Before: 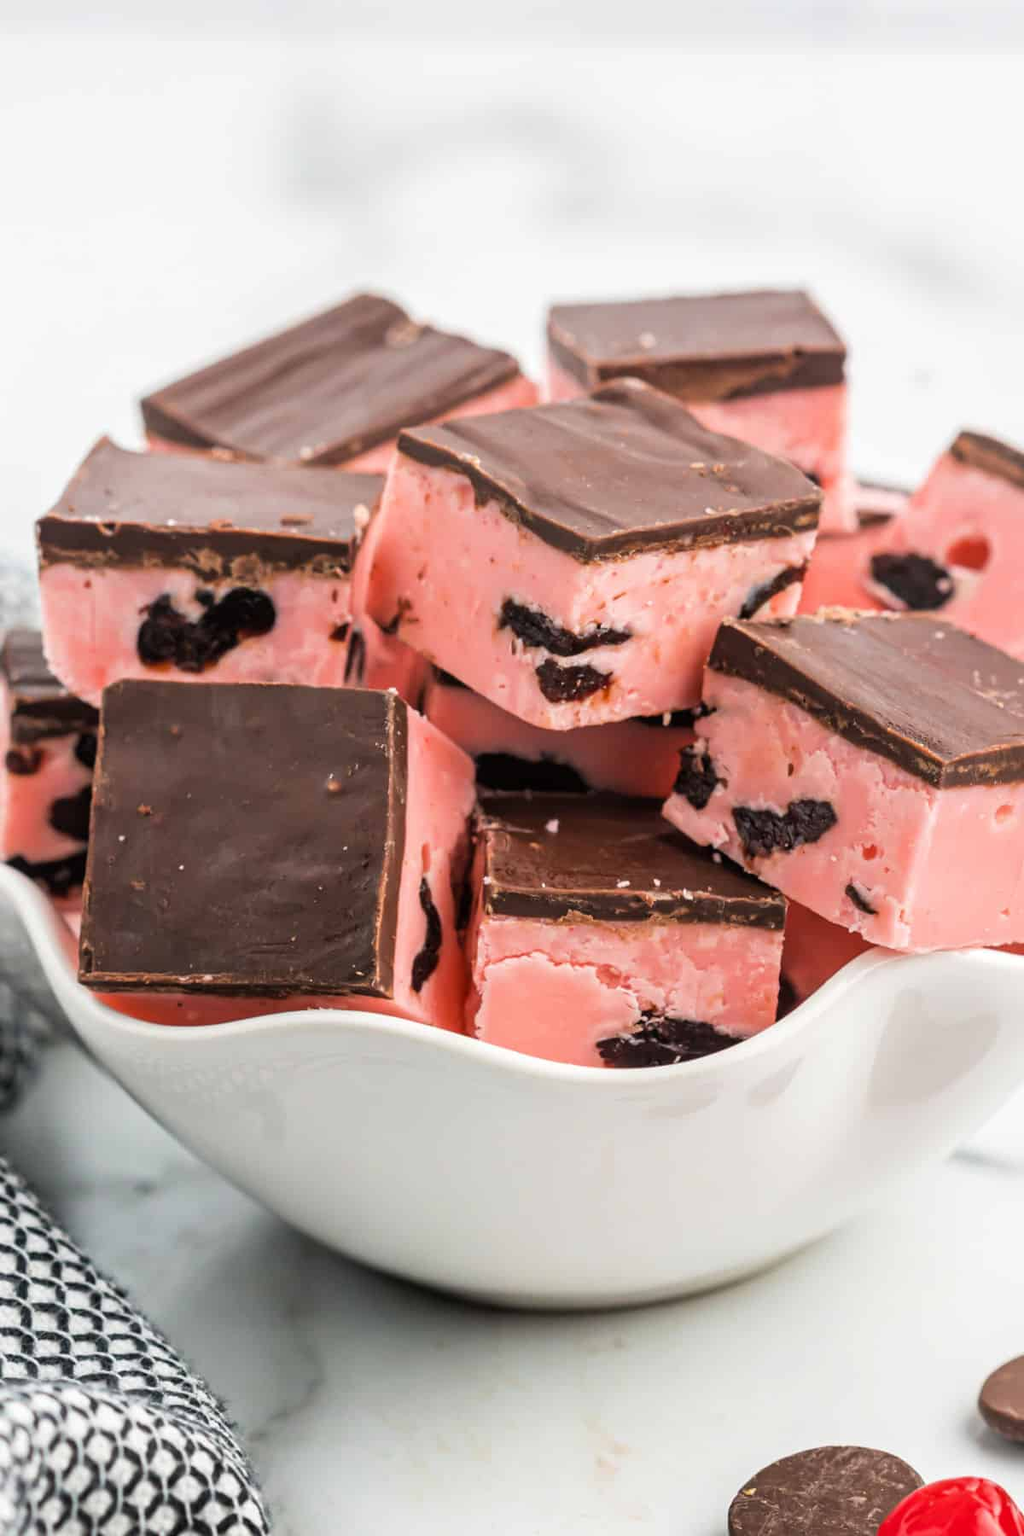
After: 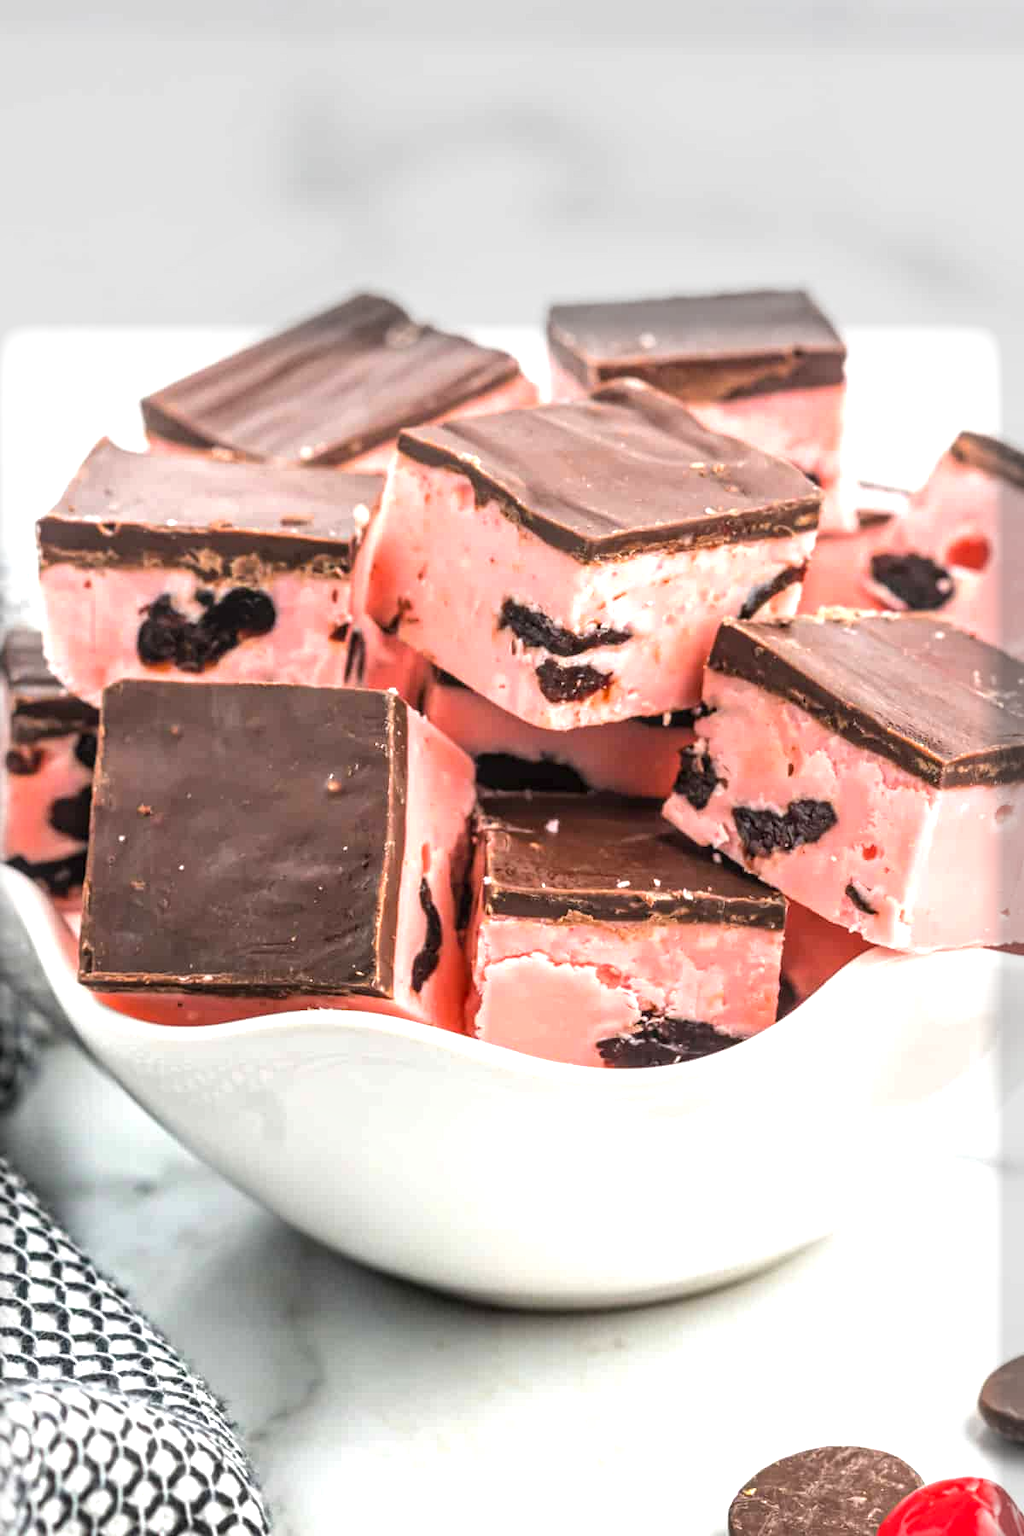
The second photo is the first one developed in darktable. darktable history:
exposure: black level correction 0, exposure 0.702 EV, compensate highlight preservation false
tone equalizer: edges refinement/feathering 500, mask exposure compensation -1.57 EV, preserve details no
vignetting: fall-off start 93.31%, fall-off radius 5.17%, center (-0.025, 0.404), automatic ratio true, width/height ratio 1.332, shape 0.042
local contrast: on, module defaults
